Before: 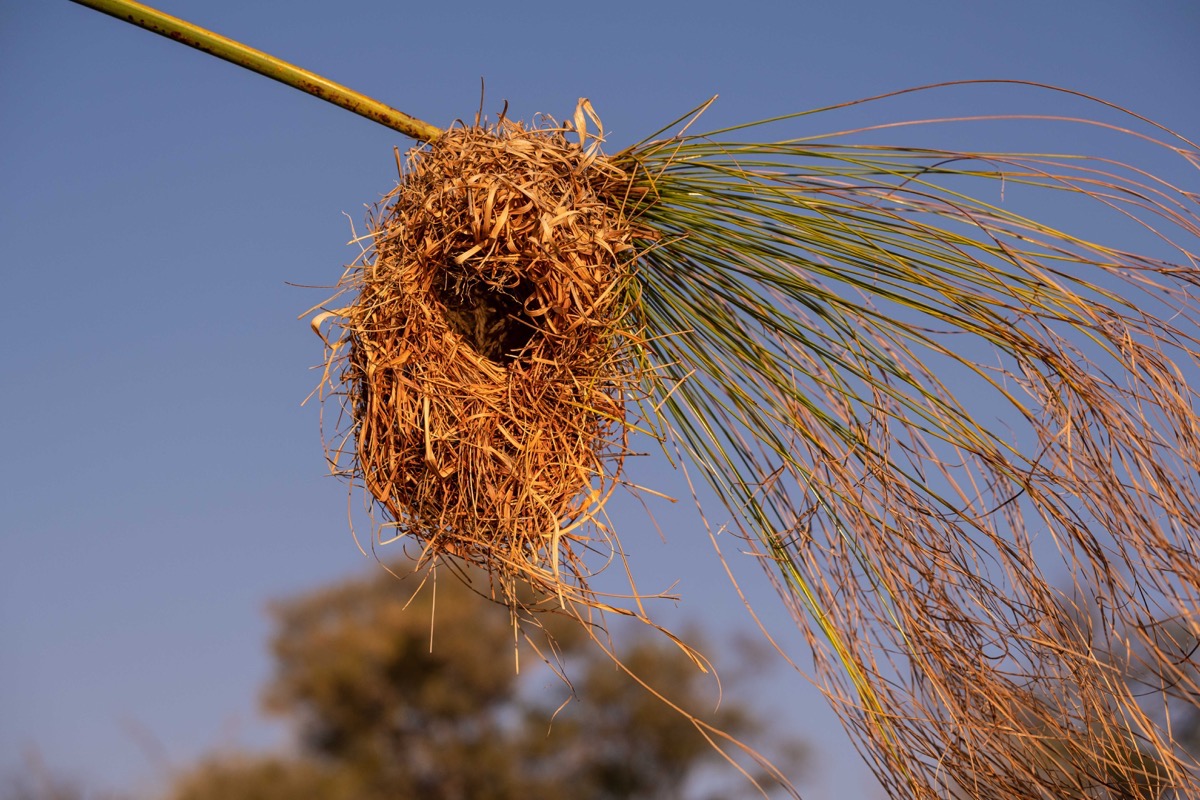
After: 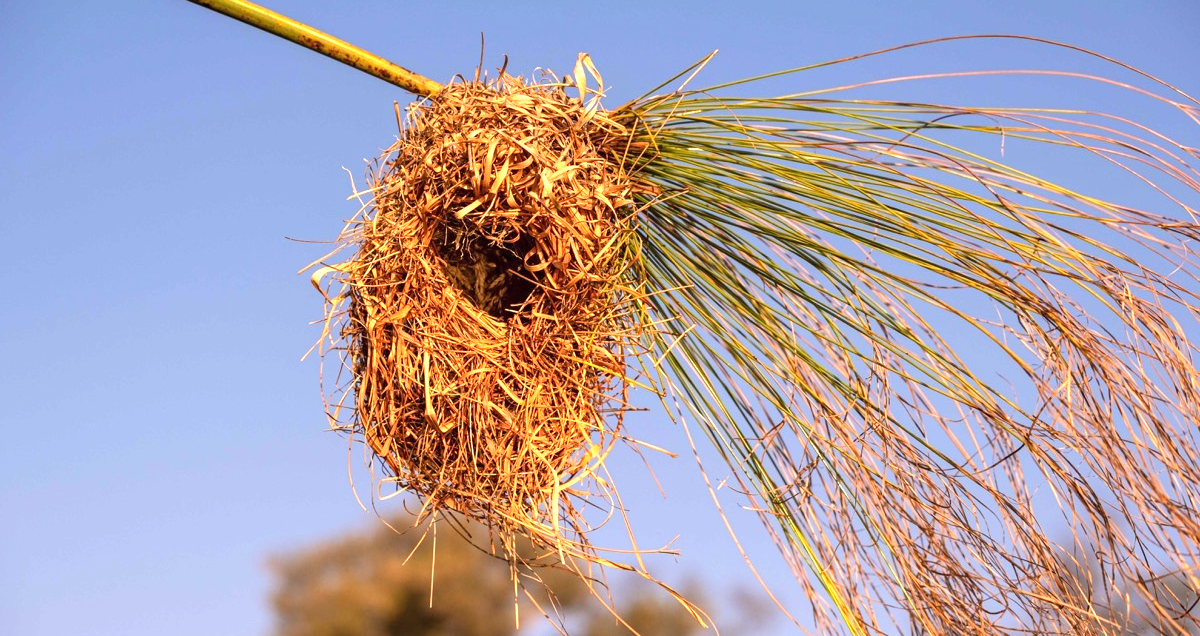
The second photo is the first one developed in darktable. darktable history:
exposure: black level correction 0, exposure 1.102 EV, compensate exposure bias true, compensate highlight preservation false
crop and rotate: top 5.658%, bottom 14.802%
